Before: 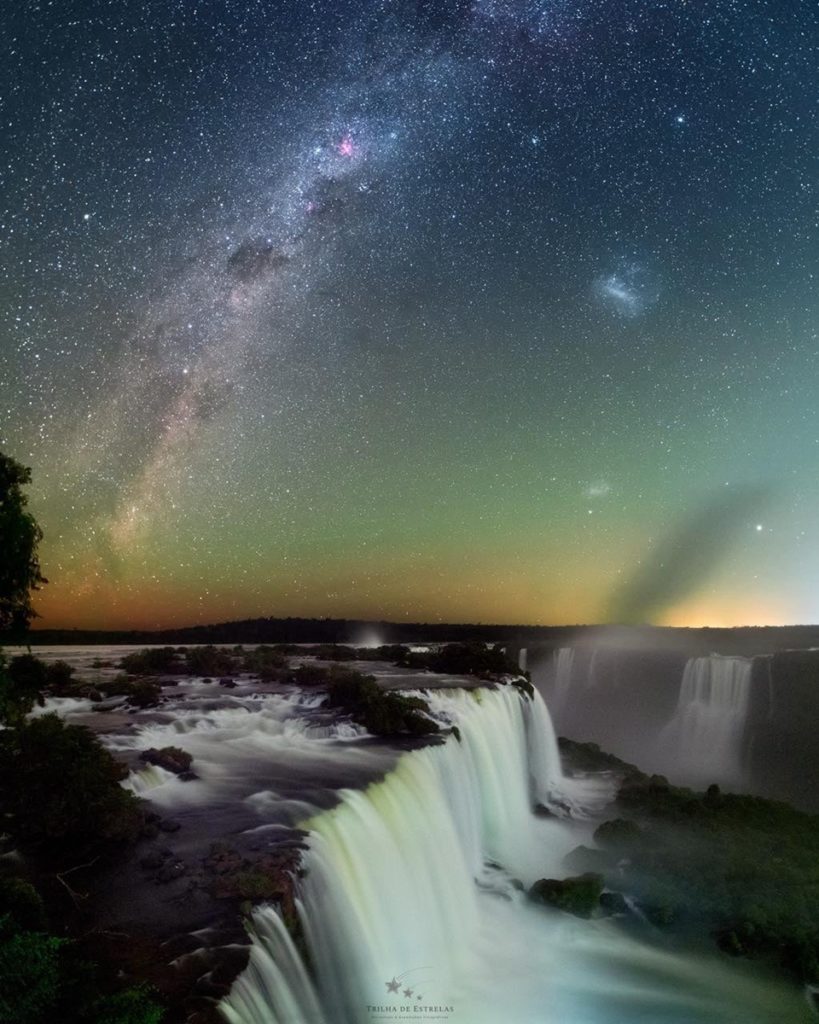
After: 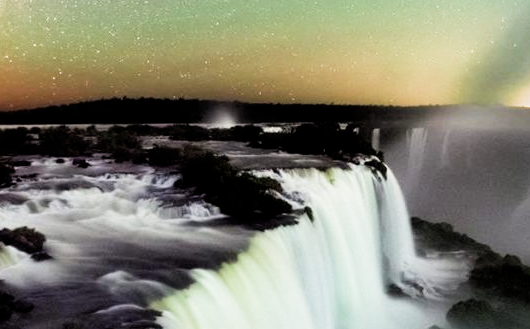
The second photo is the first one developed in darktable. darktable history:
crop: left 18.066%, top 50.876%, right 17.18%, bottom 16.916%
filmic rgb: middle gray luminance 9.96%, black relative exposure -8.58 EV, white relative exposure 3.32 EV, target black luminance 0%, hardness 5.2, latitude 44.64%, contrast 1.303, highlights saturation mix 3.92%, shadows ↔ highlights balance 25.28%, add noise in highlights 0, preserve chrominance max RGB, color science v3 (2019), use custom middle-gray values true, contrast in highlights soft
